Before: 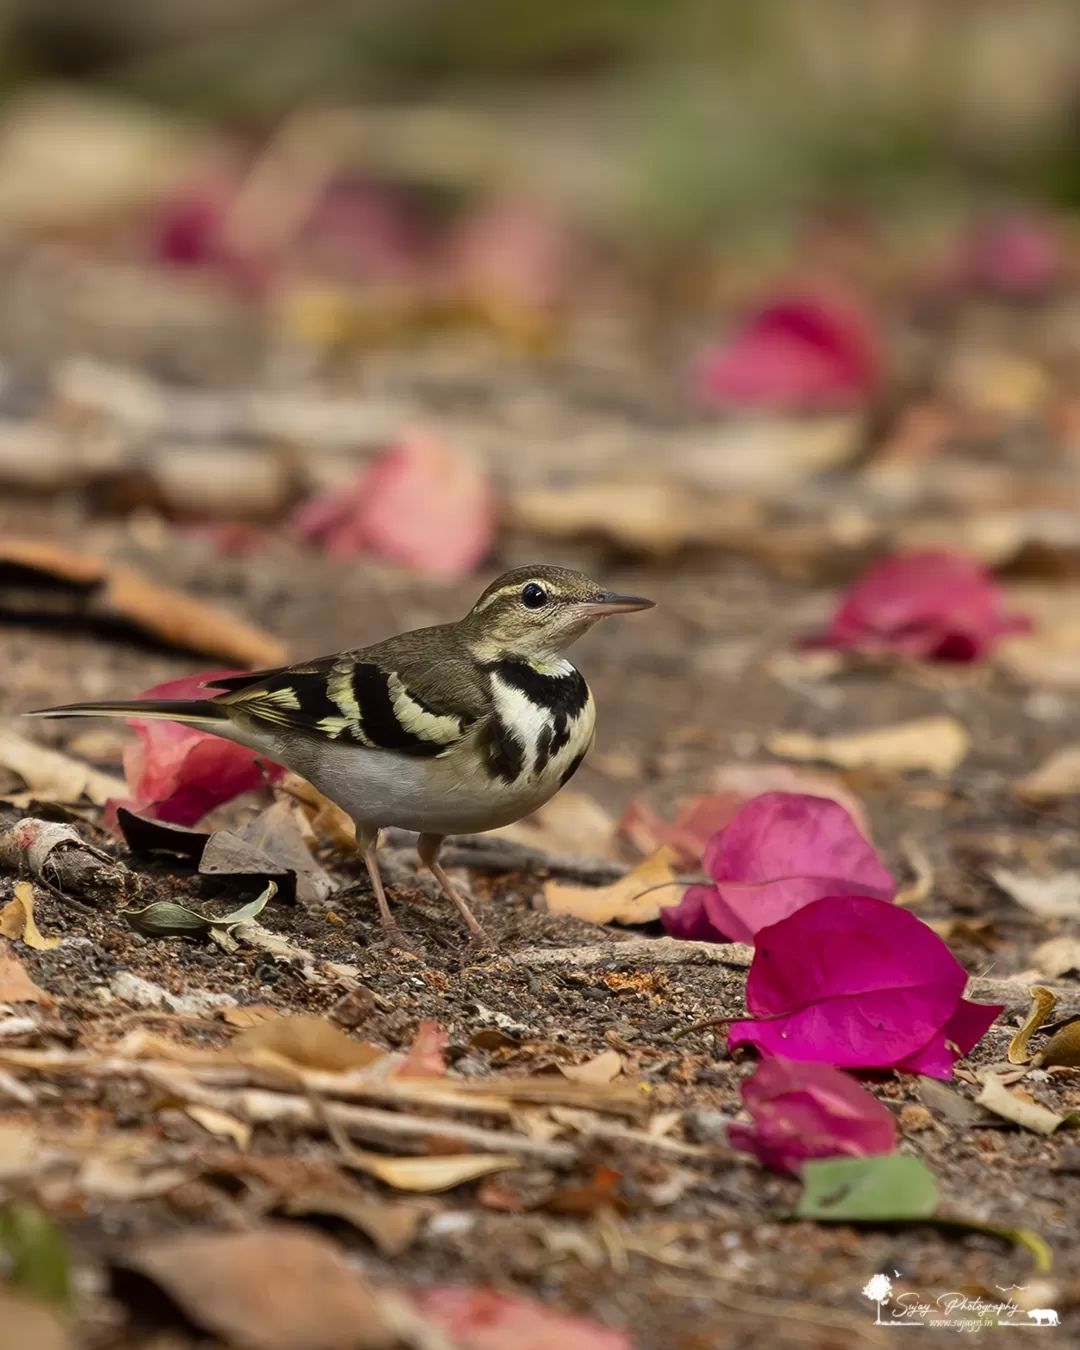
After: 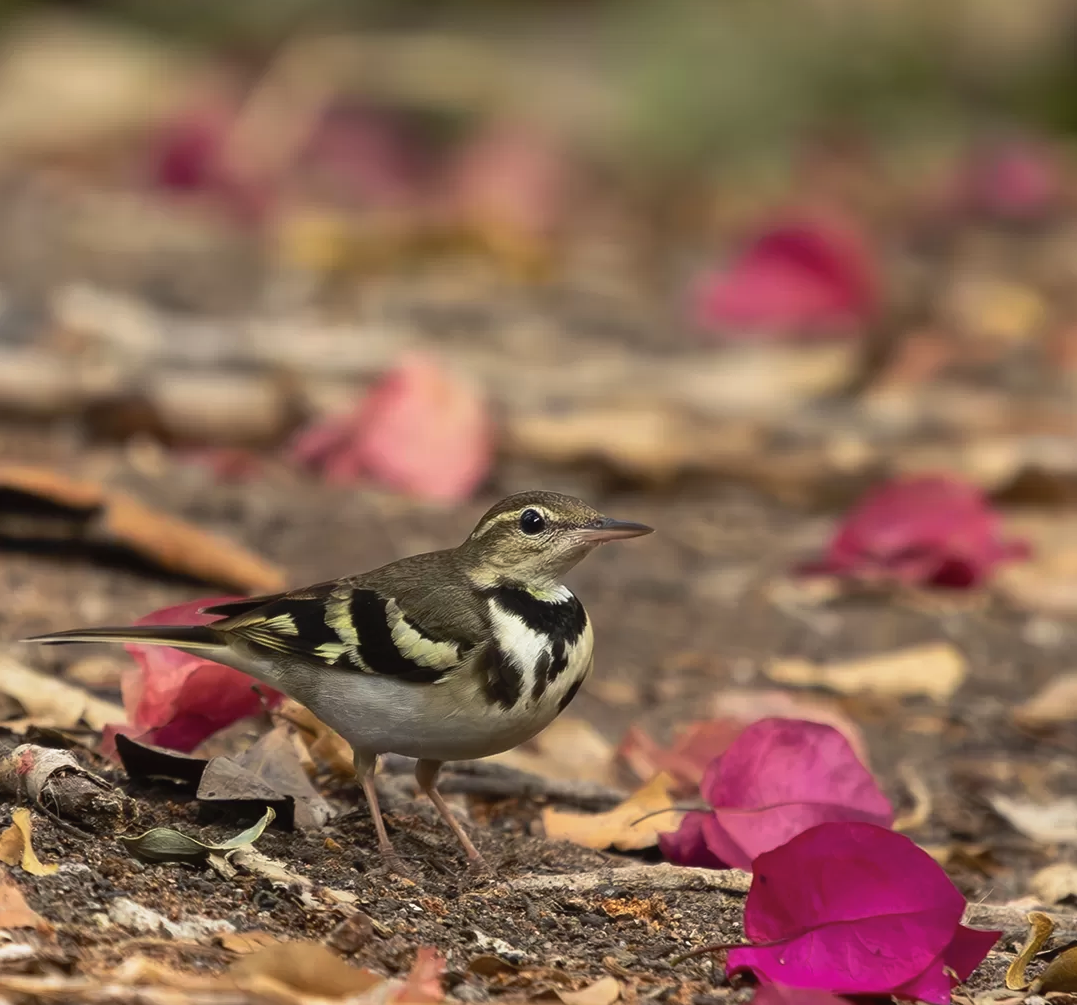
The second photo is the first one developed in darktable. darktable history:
crop: left 0.244%, top 5.522%, bottom 19.818%
tone curve: curves: ch0 [(0, 0.024) (0.119, 0.146) (0.474, 0.464) (0.718, 0.721) (0.817, 0.839) (1, 0.998)]; ch1 [(0, 0) (0.377, 0.416) (0.439, 0.451) (0.477, 0.477) (0.501, 0.504) (0.538, 0.544) (0.58, 0.602) (0.664, 0.676) (0.783, 0.804) (1, 1)]; ch2 [(0, 0) (0.38, 0.405) (0.463, 0.456) (0.498, 0.497) (0.524, 0.535) (0.578, 0.576) (0.648, 0.665) (1, 1)], preserve colors none
